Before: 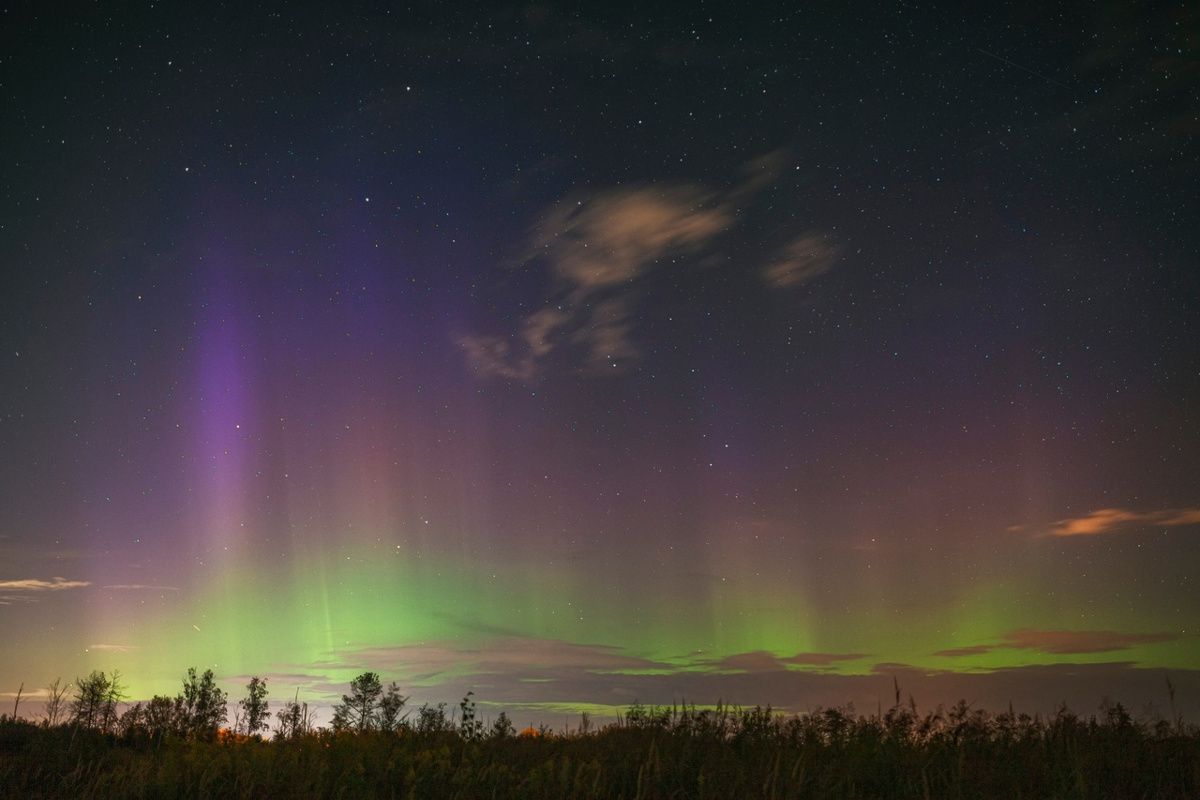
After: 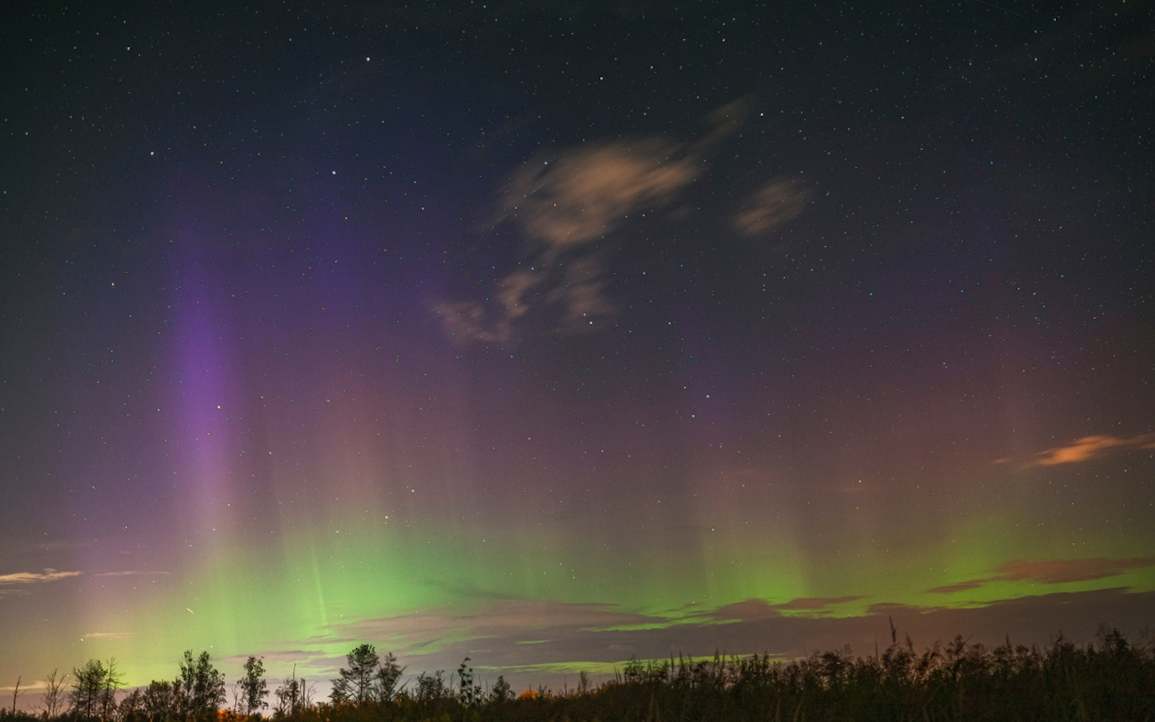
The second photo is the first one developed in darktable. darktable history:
rotate and perspective: rotation -3.52°, crop left 0.036, crop right 0.964, crop top 0.081, crop bottom 0.919
crop: top 1.049%, right 0.001%
